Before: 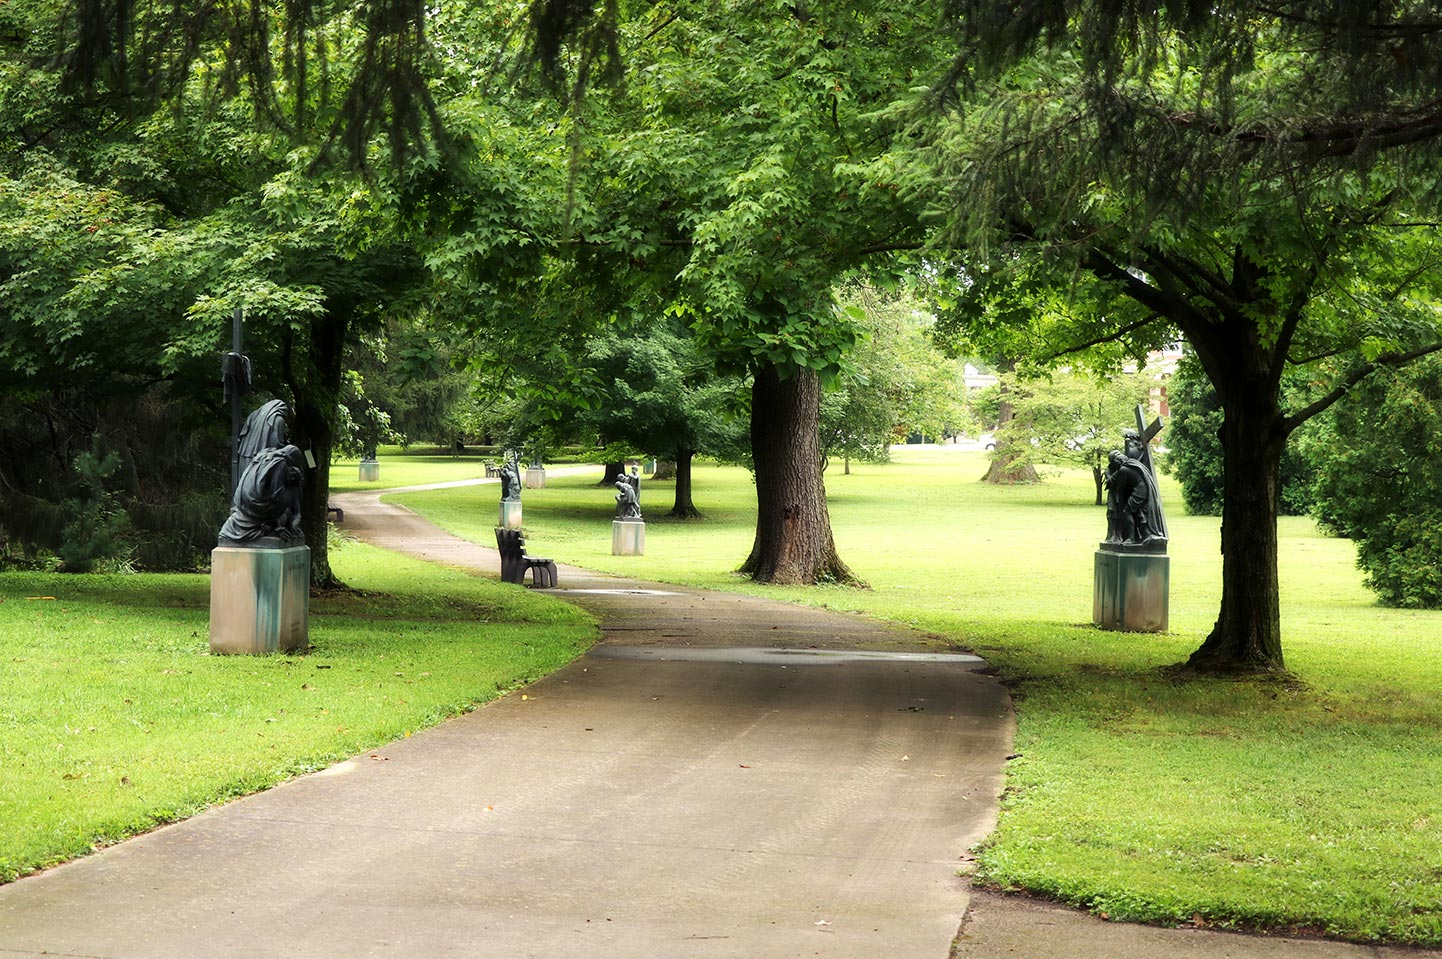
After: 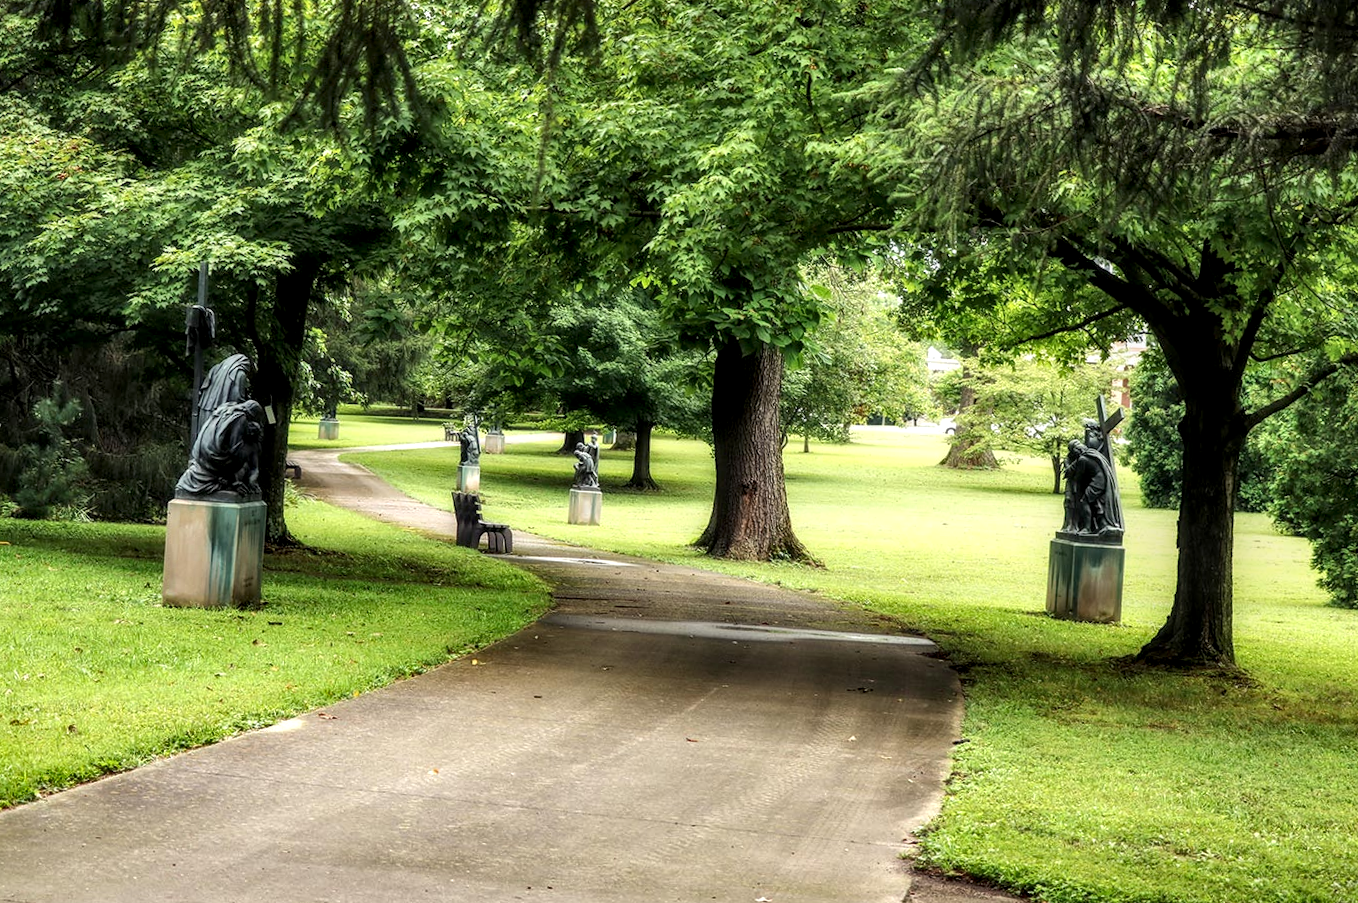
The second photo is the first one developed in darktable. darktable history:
local contrast: highlights 25%, detail 150%
shadows and highlights: shadows 49, highlights -41, soften with gaussian
crop and rotate: angle -2.38°
